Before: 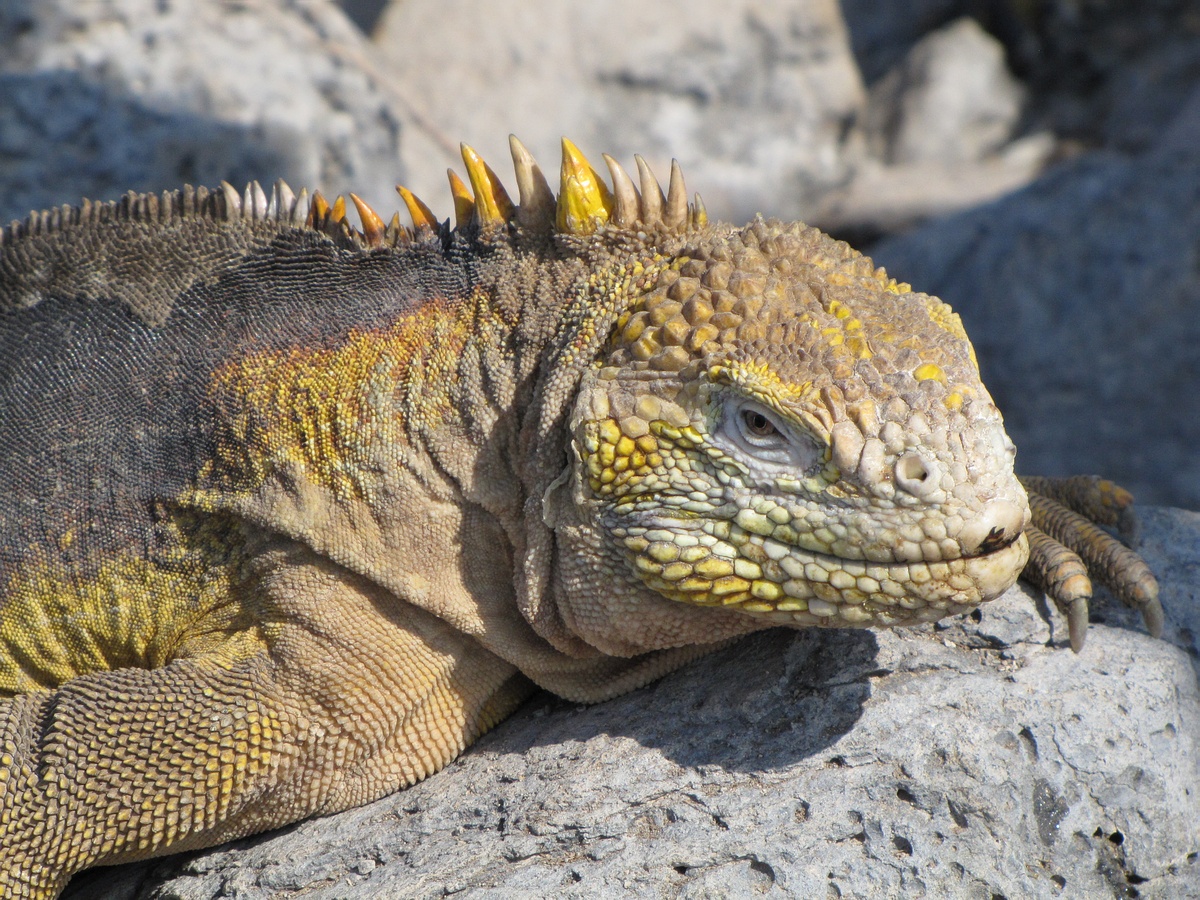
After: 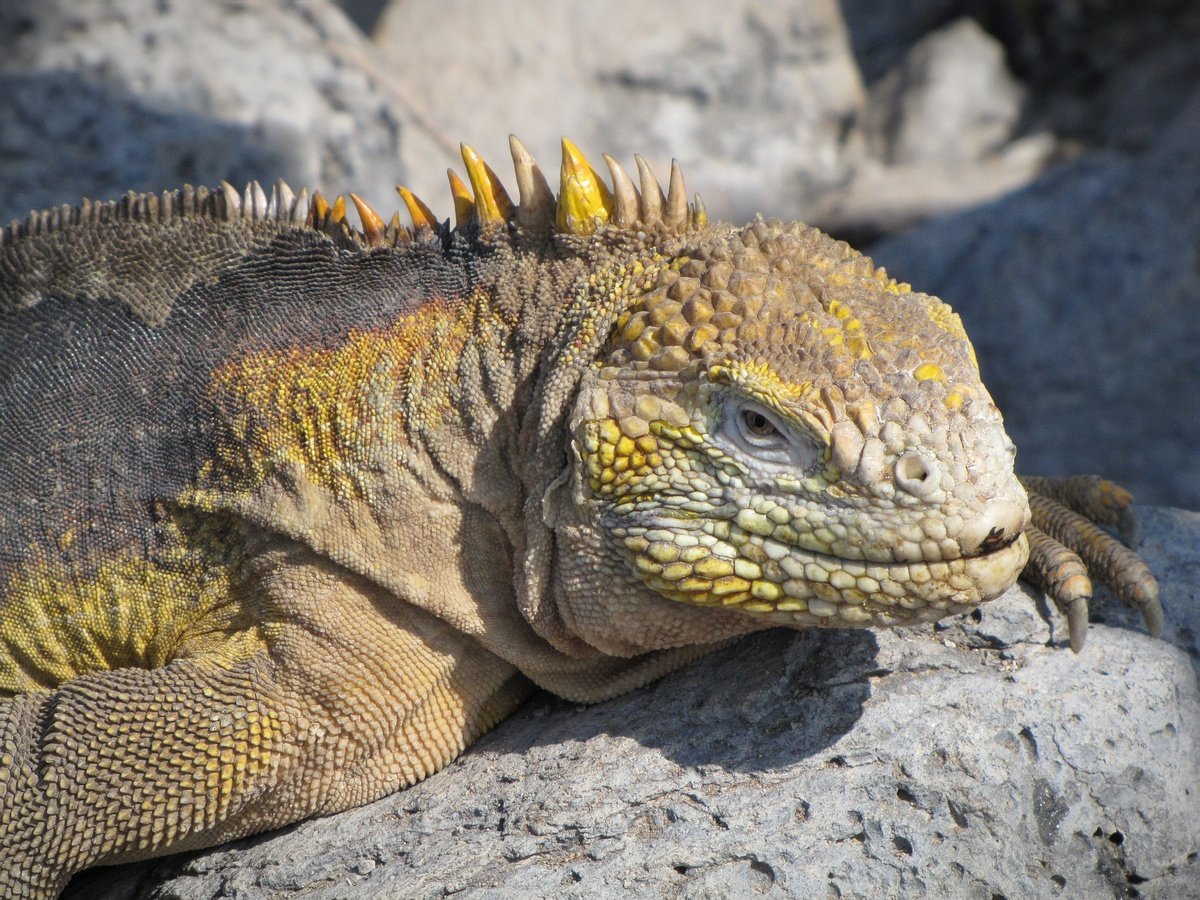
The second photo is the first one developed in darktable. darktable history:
vignetting: fall-off start 99.31%, width/height ratio 1.308
